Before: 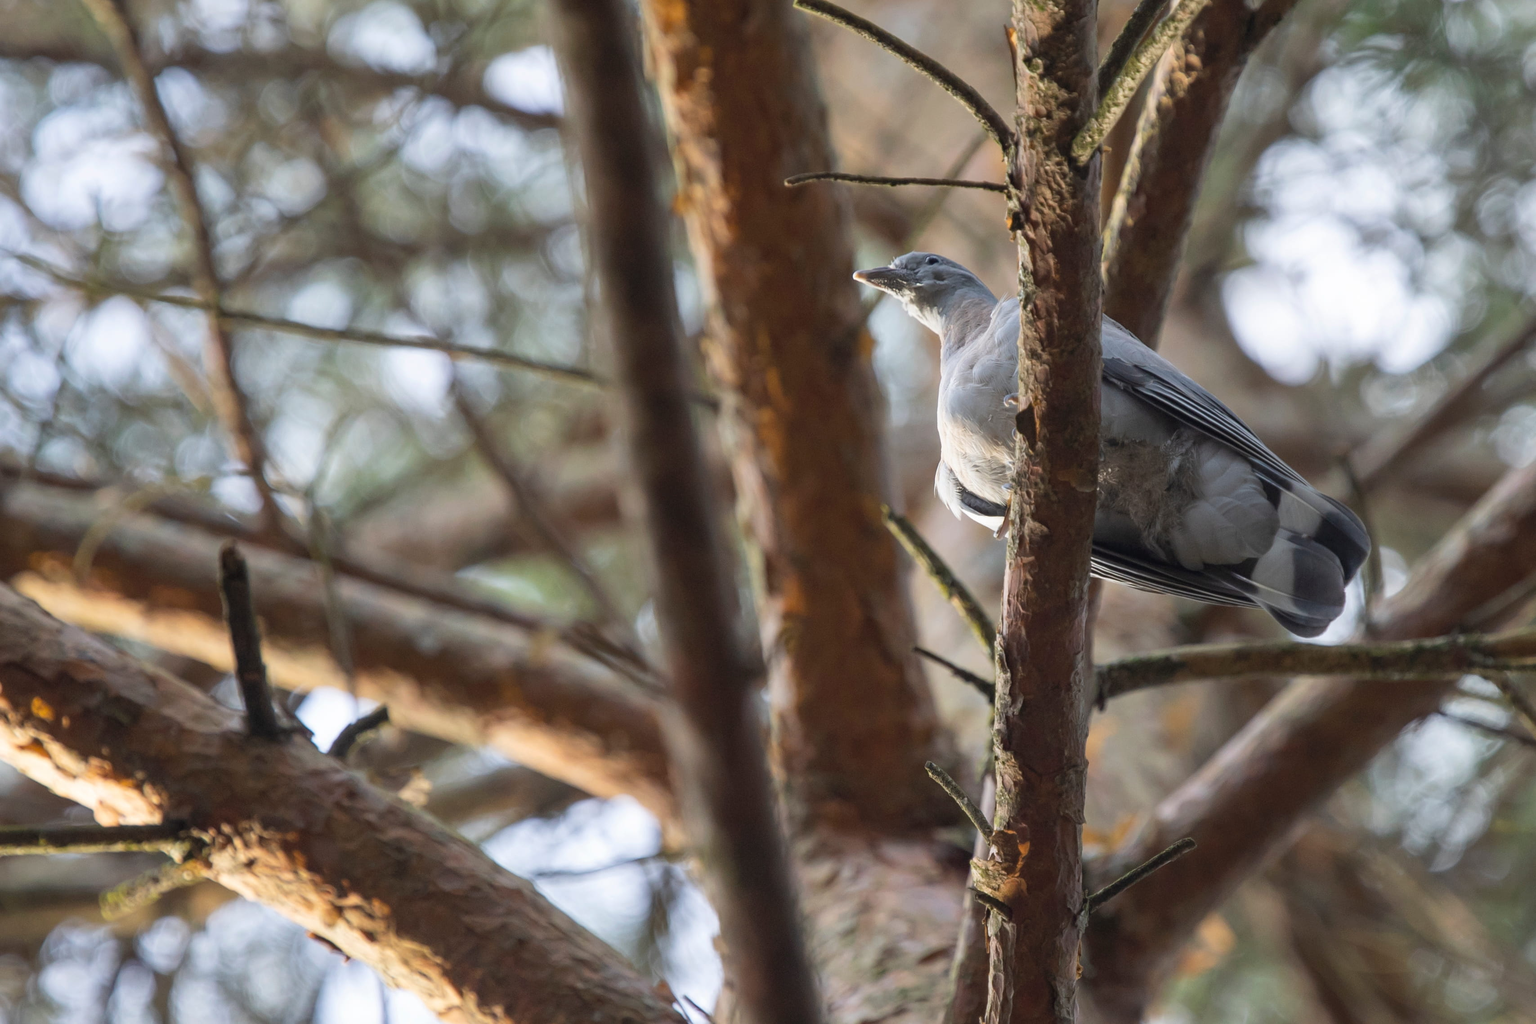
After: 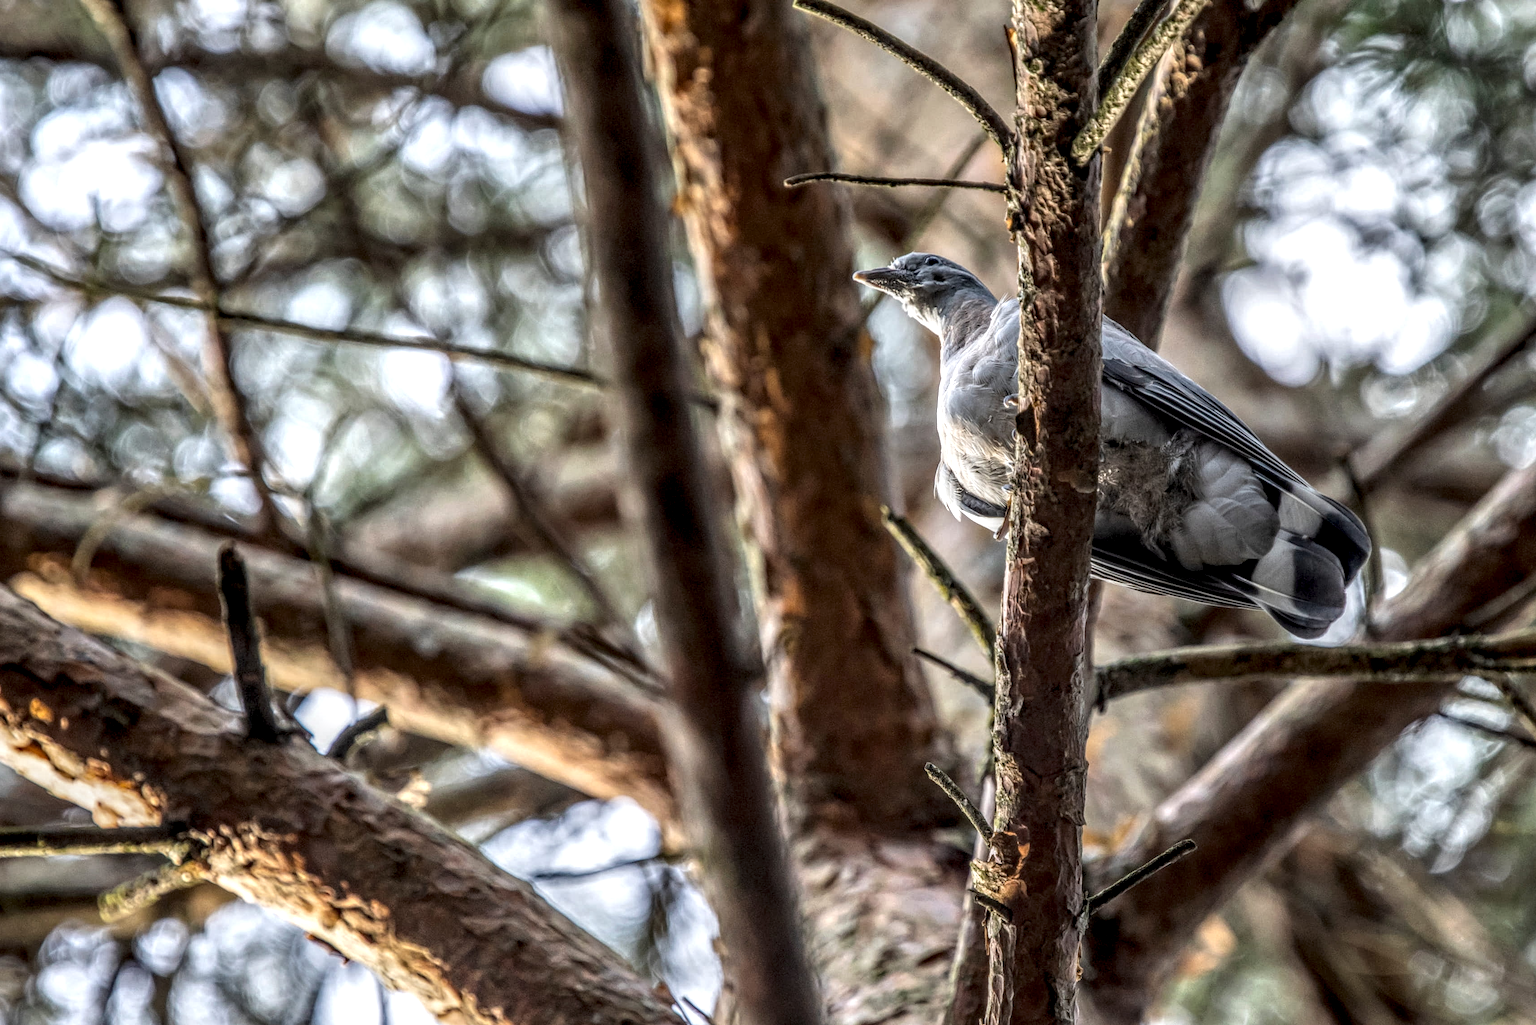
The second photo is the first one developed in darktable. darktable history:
local contrast: highlights 0%, shadows 0%, detail 300%, midtone range 0.3
crop and rotate: left 0.126%
